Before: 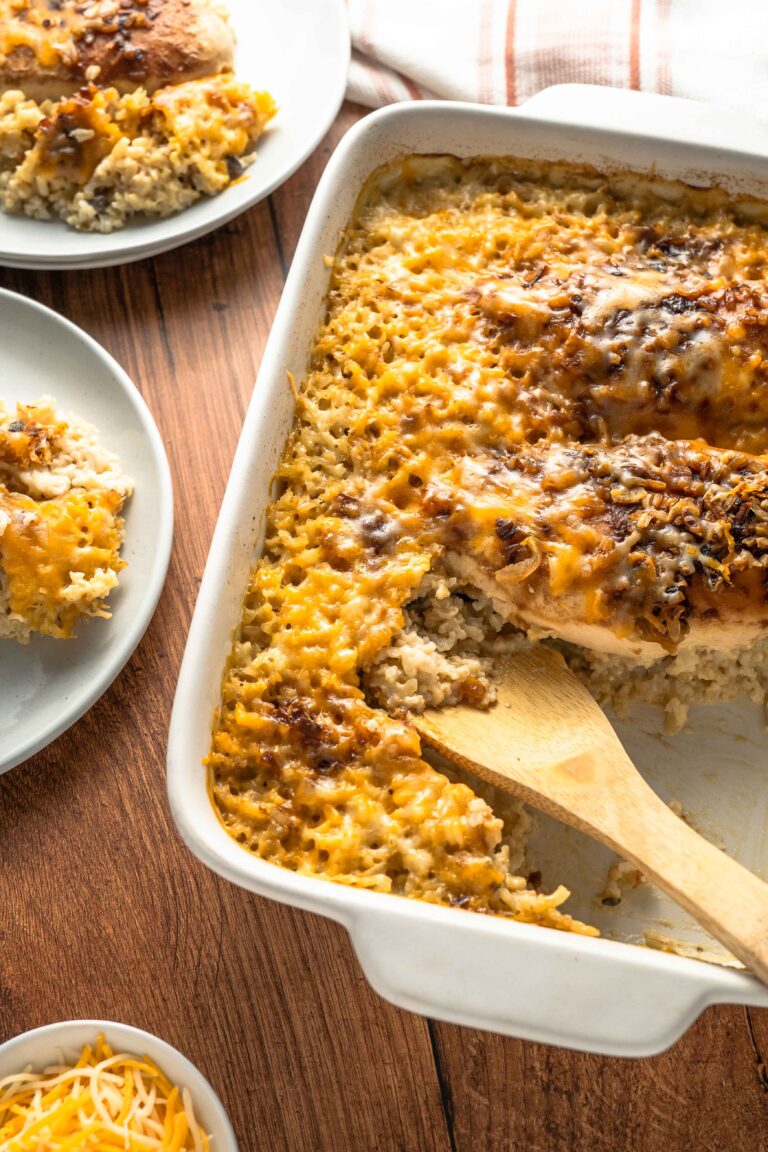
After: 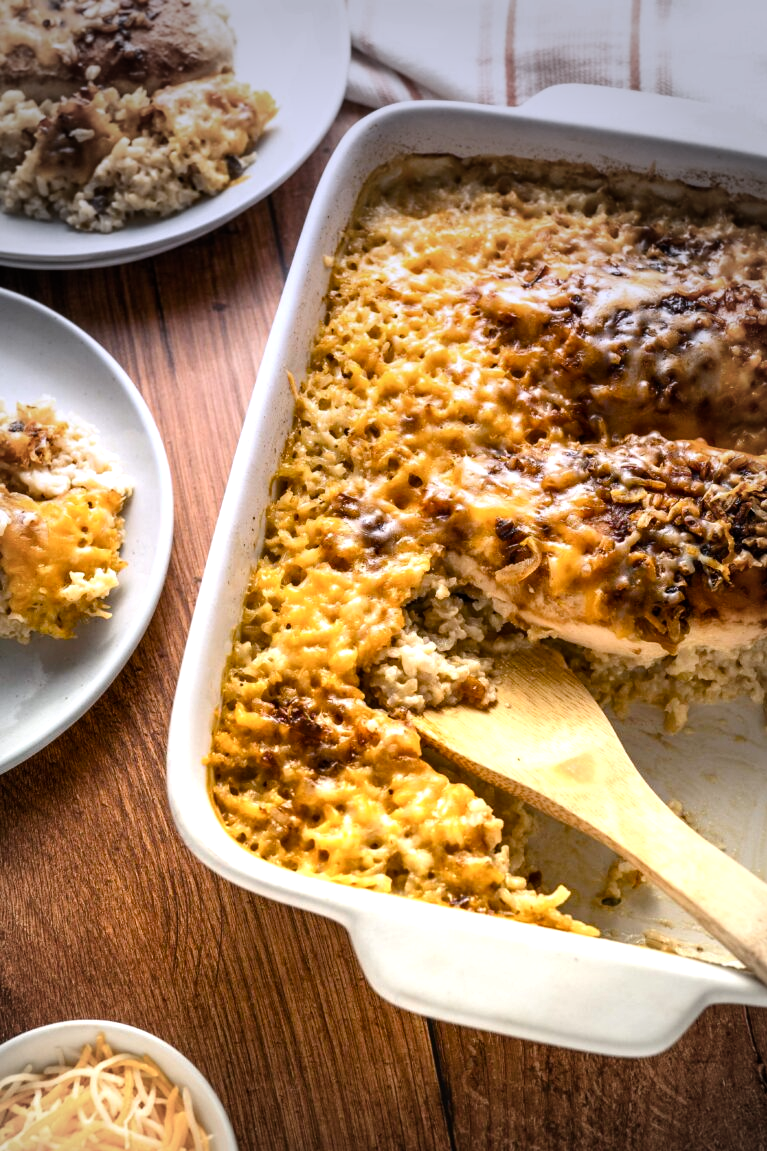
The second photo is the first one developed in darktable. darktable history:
color balance rgb: perceptual saturation grading › global saturation 20%, perceptual saturation grading › highlights -25%, perceptual saturation grading › shadows 25%
tone equalizer: -8 EV -0.75 EV, -7 EV -0.7 EV, -6 EV -0.6 EV, -5 EV -0.4 EV, -3 EV 0.4 EV, -2 EV 0.6 EV, -1 EV 0.7 EV, +0 EV 0.75 EV, edges refinement/feathering 500, mask exposure compensation -1.57 EV, preserve details no
graduated density: hue 238.83°, saturation 50%
vignetting: fall-off start 64.63%, center (-0.034, 0.148), width/height ratio 0.881
